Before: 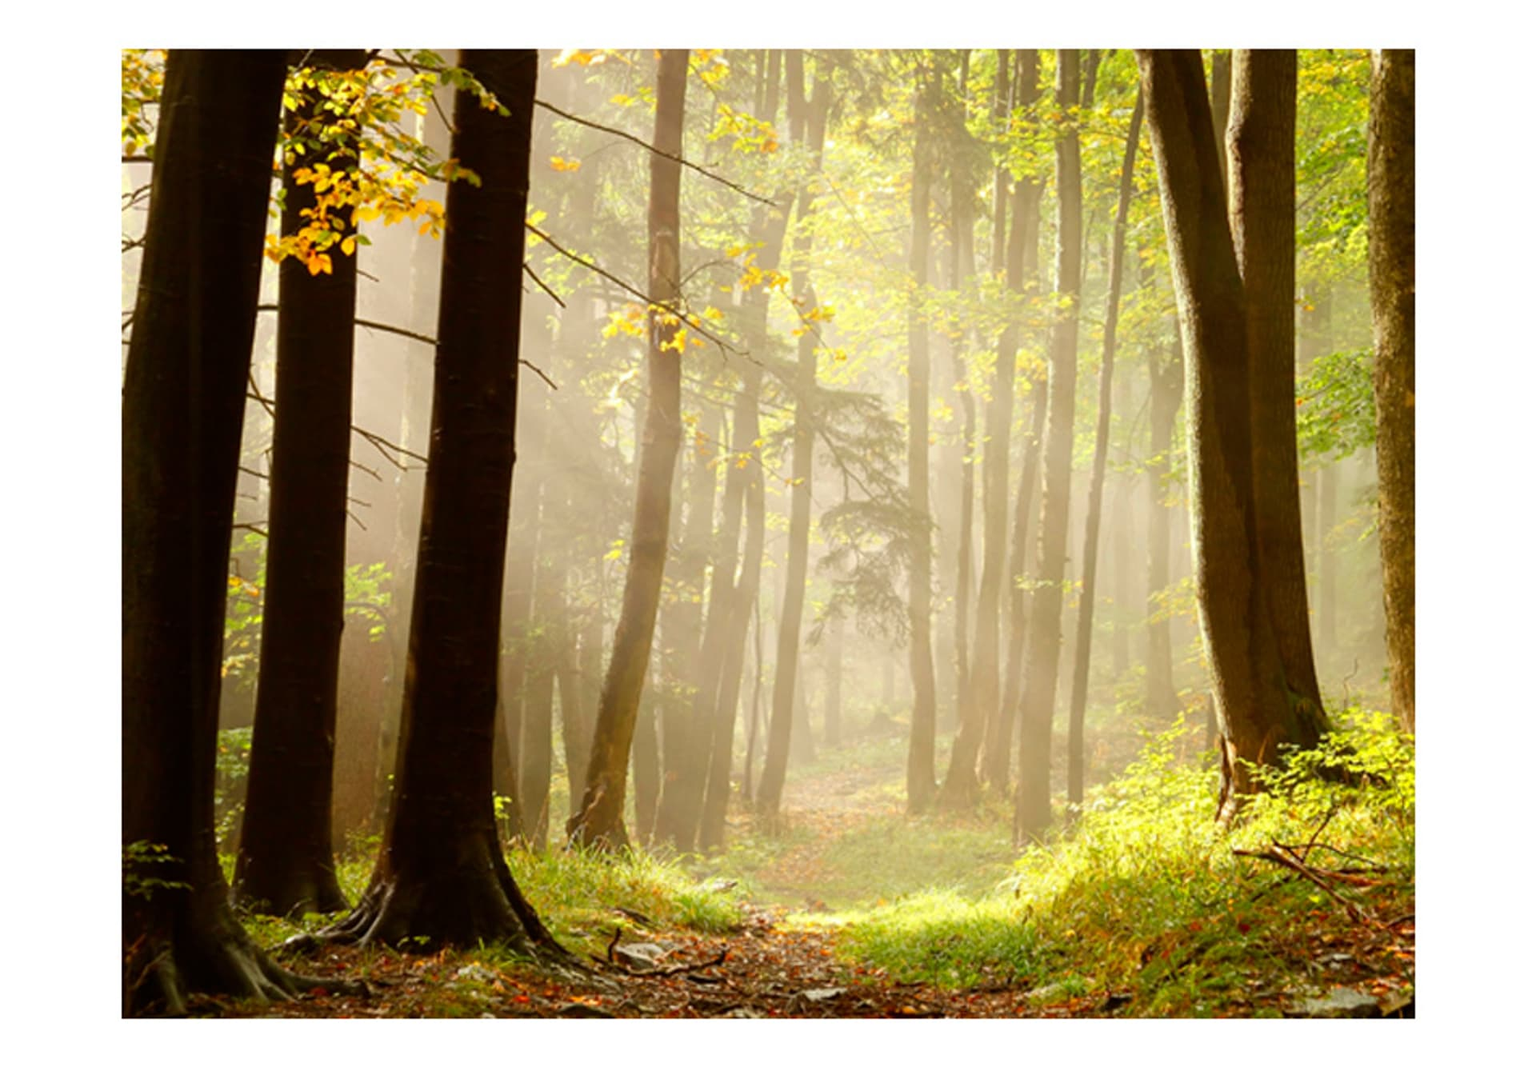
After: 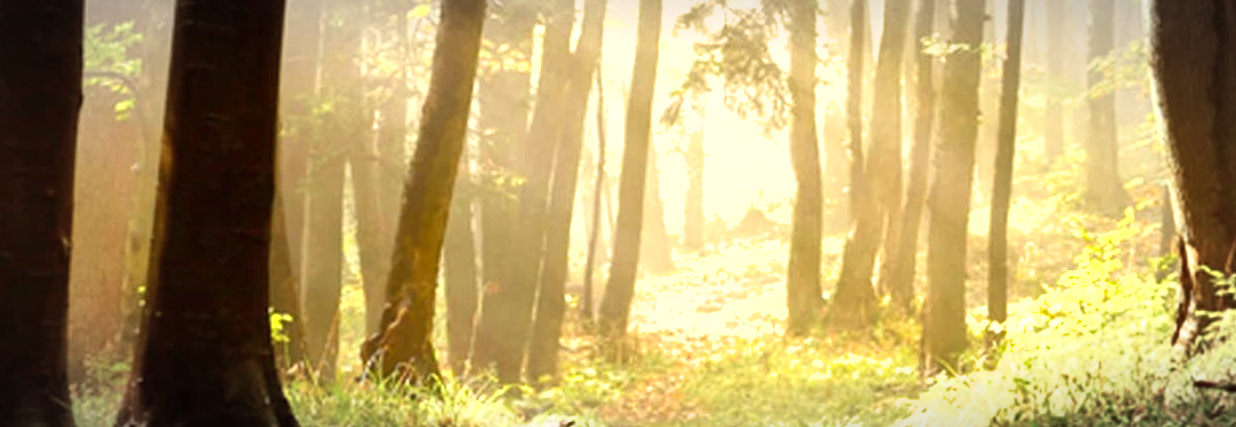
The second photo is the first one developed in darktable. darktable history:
crop: left 18.091%, top 51.13%, right 17.525%, bottom 16.85%
exposure: exposure 0.785 EV, compensate highlight preservation false
vignetting: automatic ratio true
shadows and highlights: soften with gaussian
